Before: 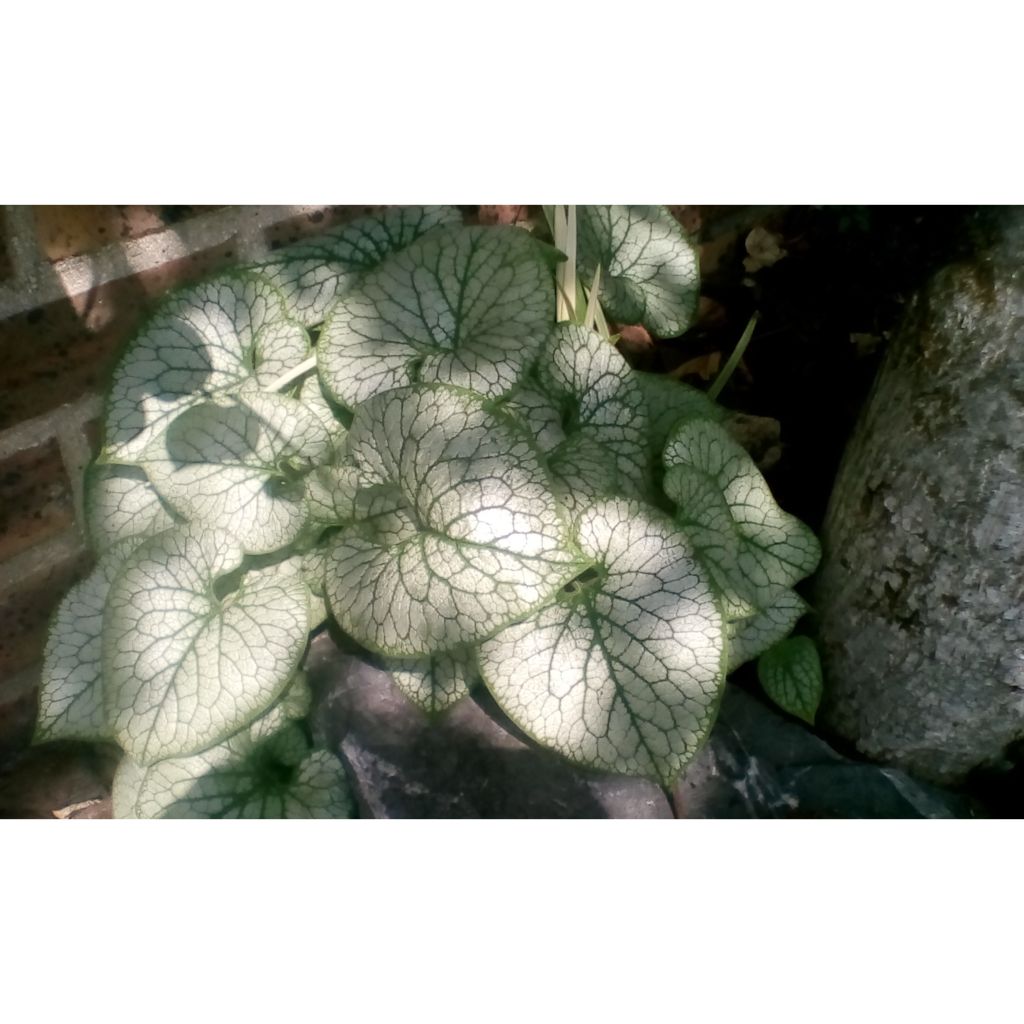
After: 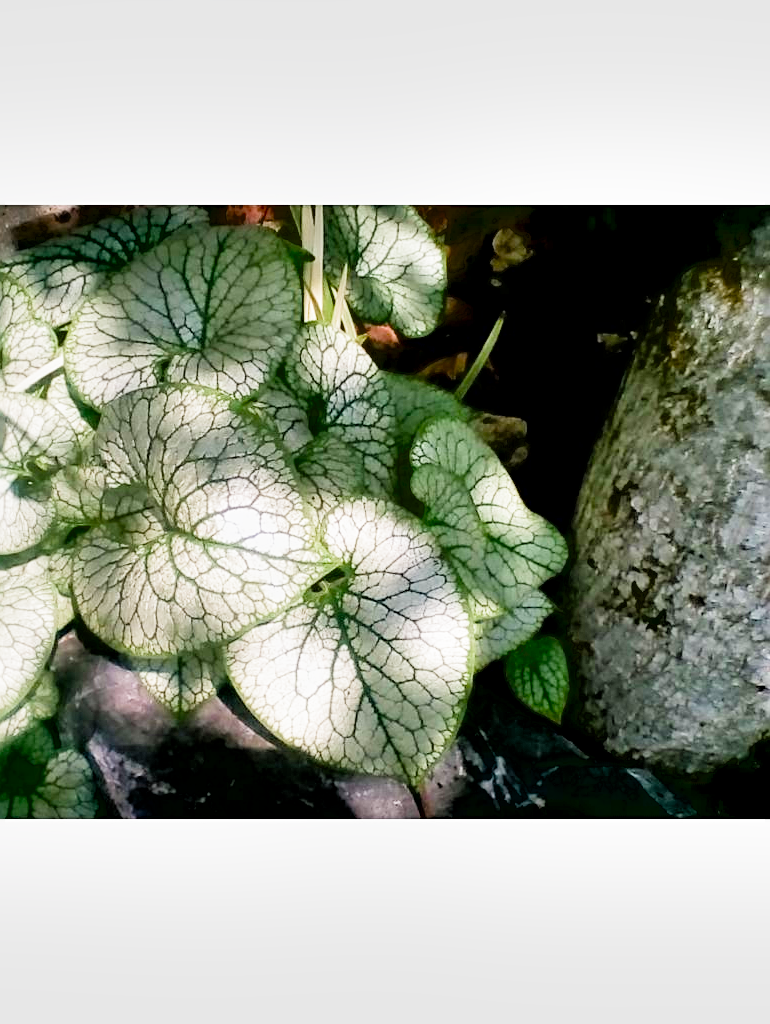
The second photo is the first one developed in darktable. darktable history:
crop and rotate: left 24.716%
exposure: black level correction 0, exposure 1.384 EV, compensate highlight preservation false
filmic rgb: black relative exposure -8.82 EV, white relative exposure 4.99 EV, threshold 5.95 EV, target black luminance 0%, hardness 3.77, latitude 66.51%, contrast 0.815, highlights saturation mix 11.23%, shadows ↔ highlights balance 20.2%, color science v4 (2020), iterations of high-quality reconstruction 0, enable highlight reconstruction true
contrast equalizer: octaves 7, y [[0.6 ×6], [0.55 ×6], [0 ×6], [0 ×6], [0 ×6]]
shadows and highlights: low approximation 0.01, soften with gaussian
contrast brightness saturation: saturation -0.054
haze removal: compatibility mode true, adaptive false
sharpen: on, module defaults
